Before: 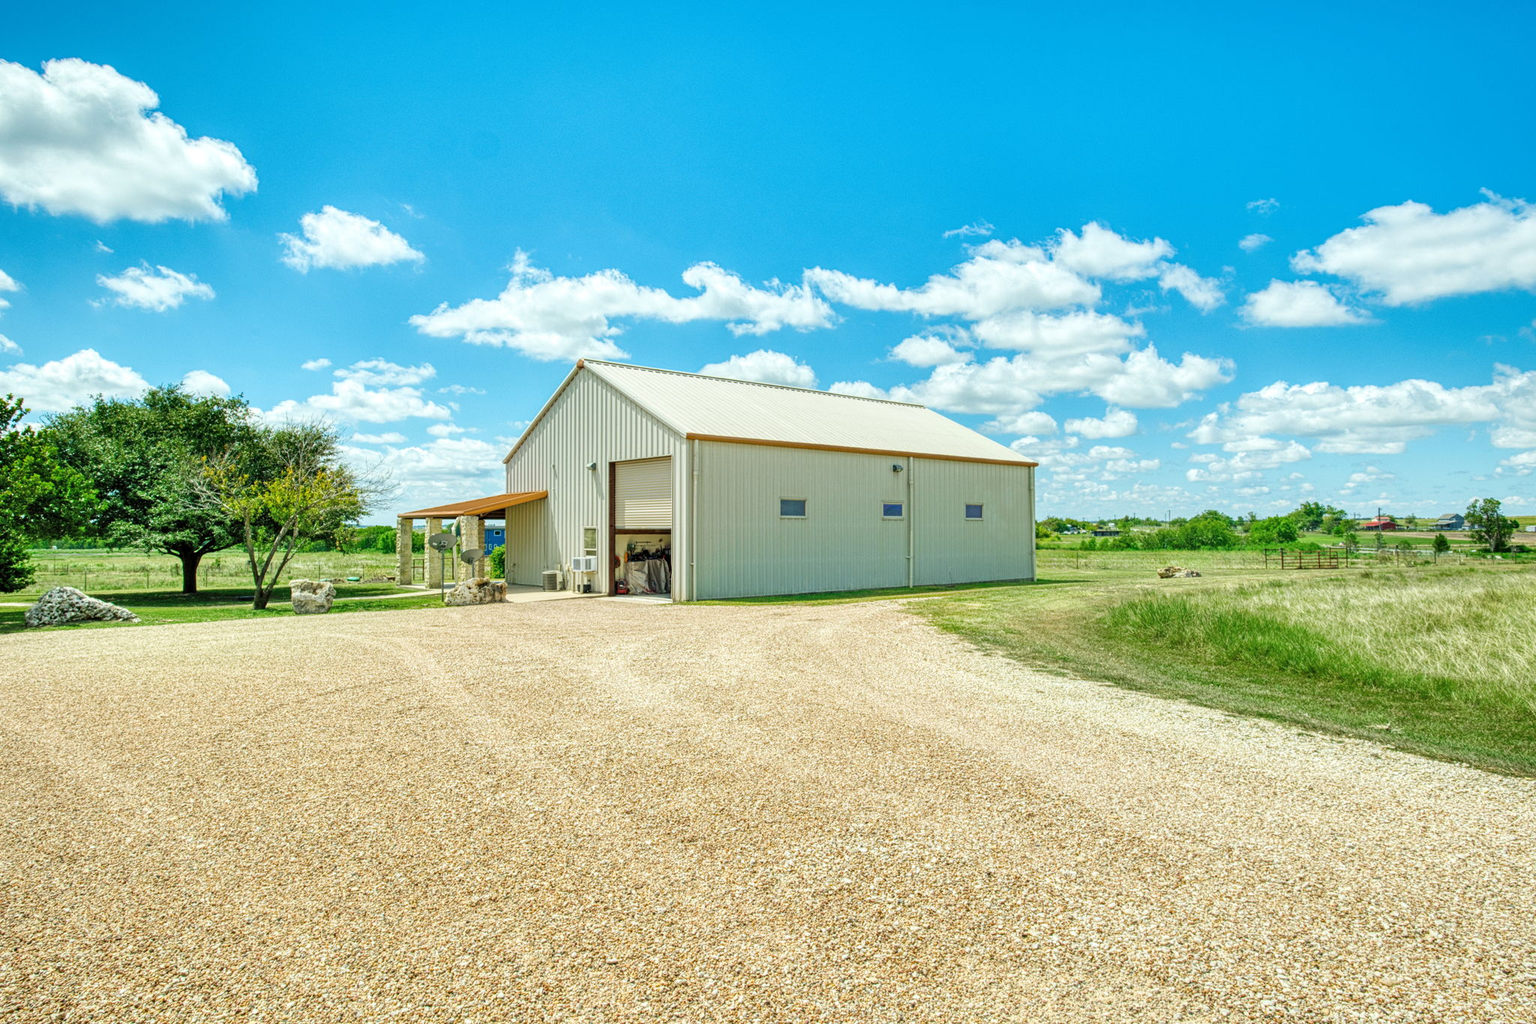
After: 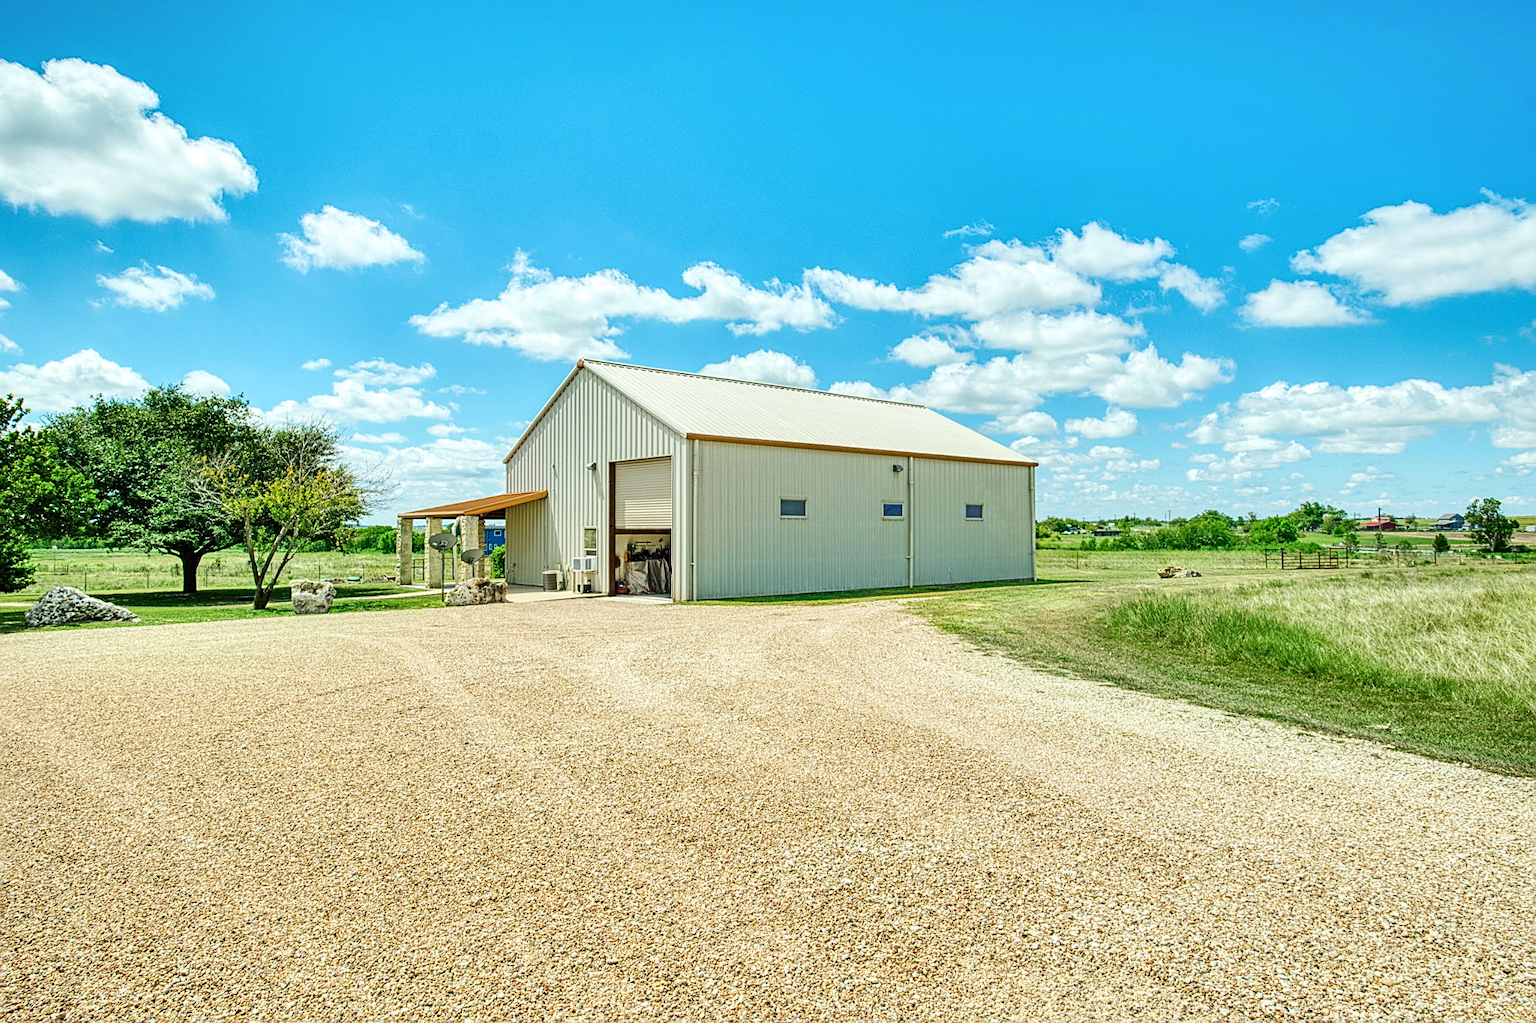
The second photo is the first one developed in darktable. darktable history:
shadows and highlights: radius 126.11, shadows 30.56, highlights -31.03, low approximation 0.01, soften with gaussian
tone curve: curves: ch0 [(0, 0) (0.003, 0.018) (0.011, 0.019) (0.025, 0.024) (0.044, 0.037) (0.069, 0.053) (0.1, 0.075) (0.136, 0.105) (0.177, 0.136) (0.224, 0.179) (0.277, 0.244) (0.335, 0.319) (0.399, 0.4) (0.468, 0.495) (0.543, 0.58) (0.623, 0.671) (0.709, 0.757) (0.801, 0.838) (0.898, 0.913) (1, 1)], color space Lab, independent channels, preserve colors none
sharpen: on, module defaults
